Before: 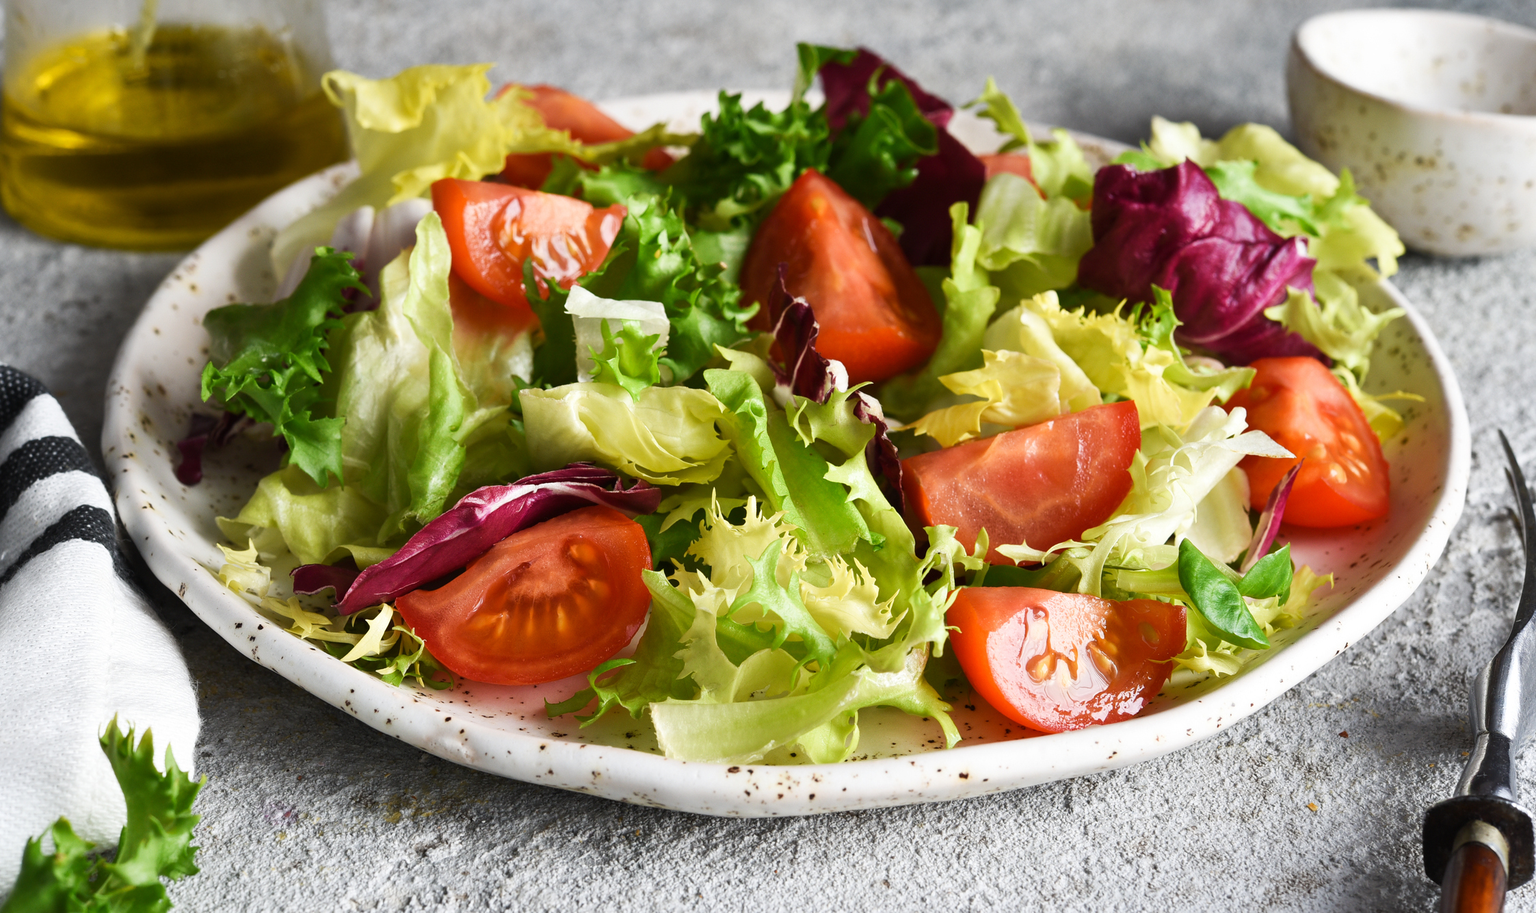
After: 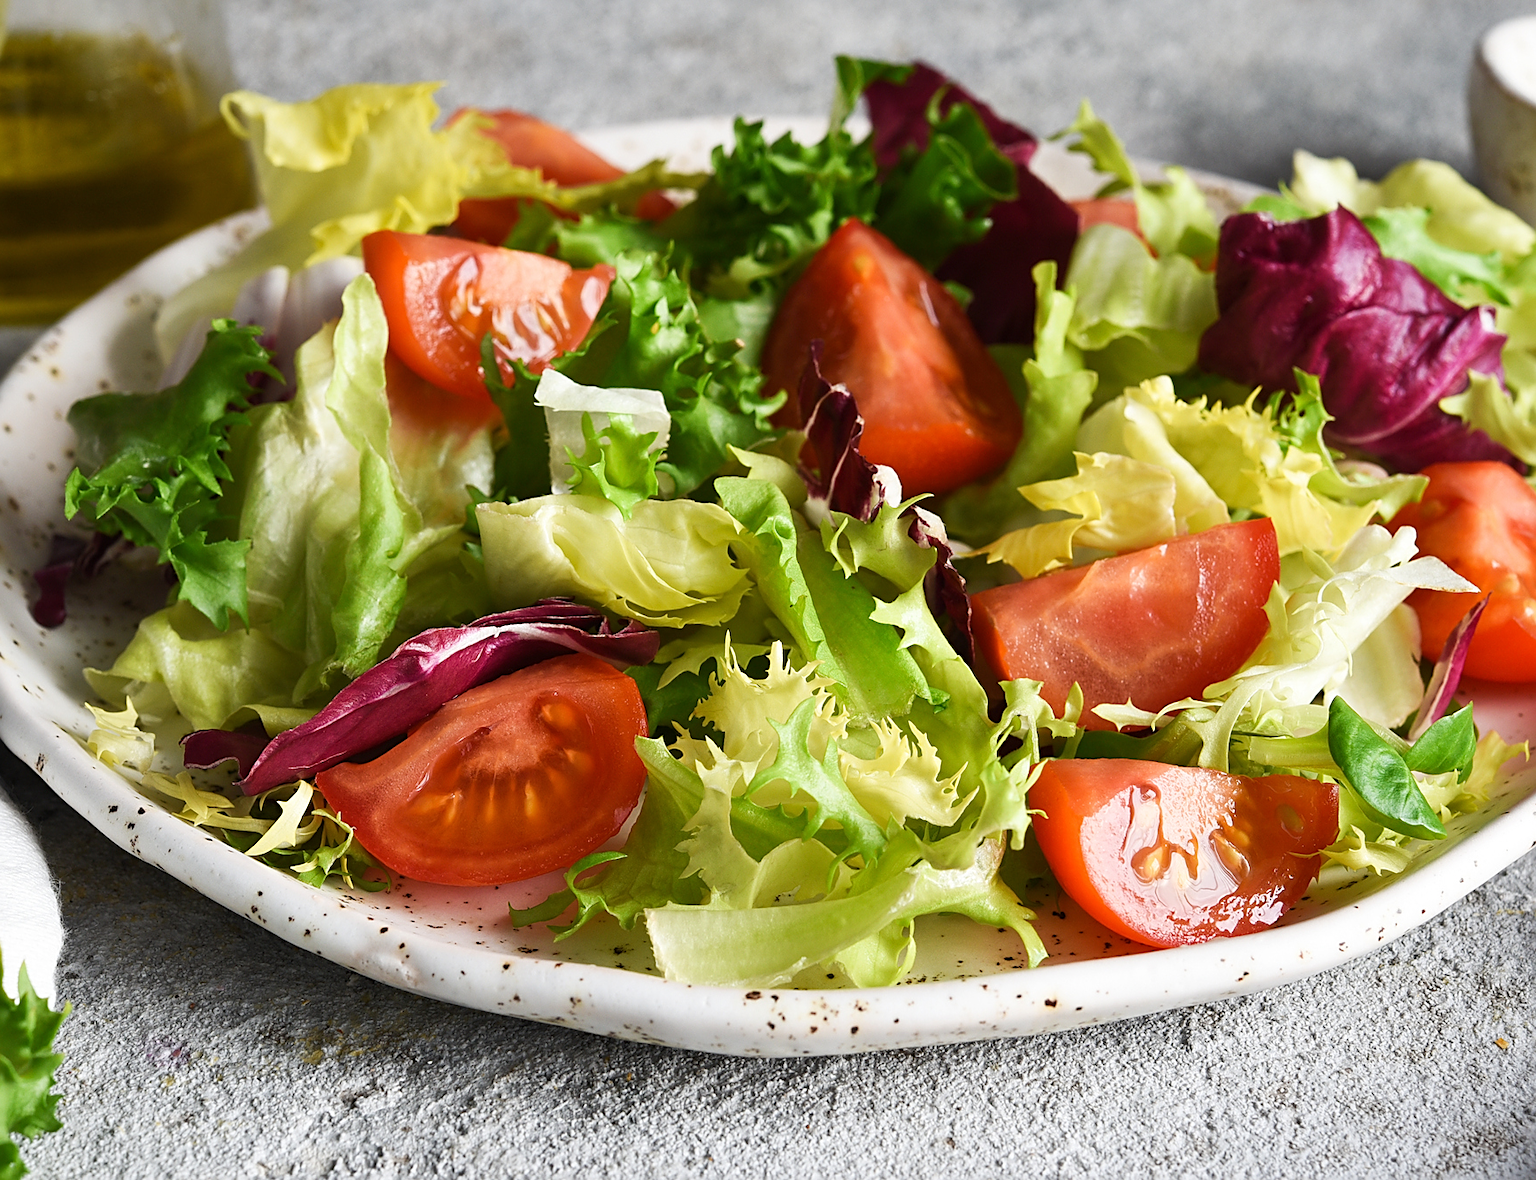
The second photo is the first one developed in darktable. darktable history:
sharpen: on, module defaults
crop: left 9.866%, right 12.755%
